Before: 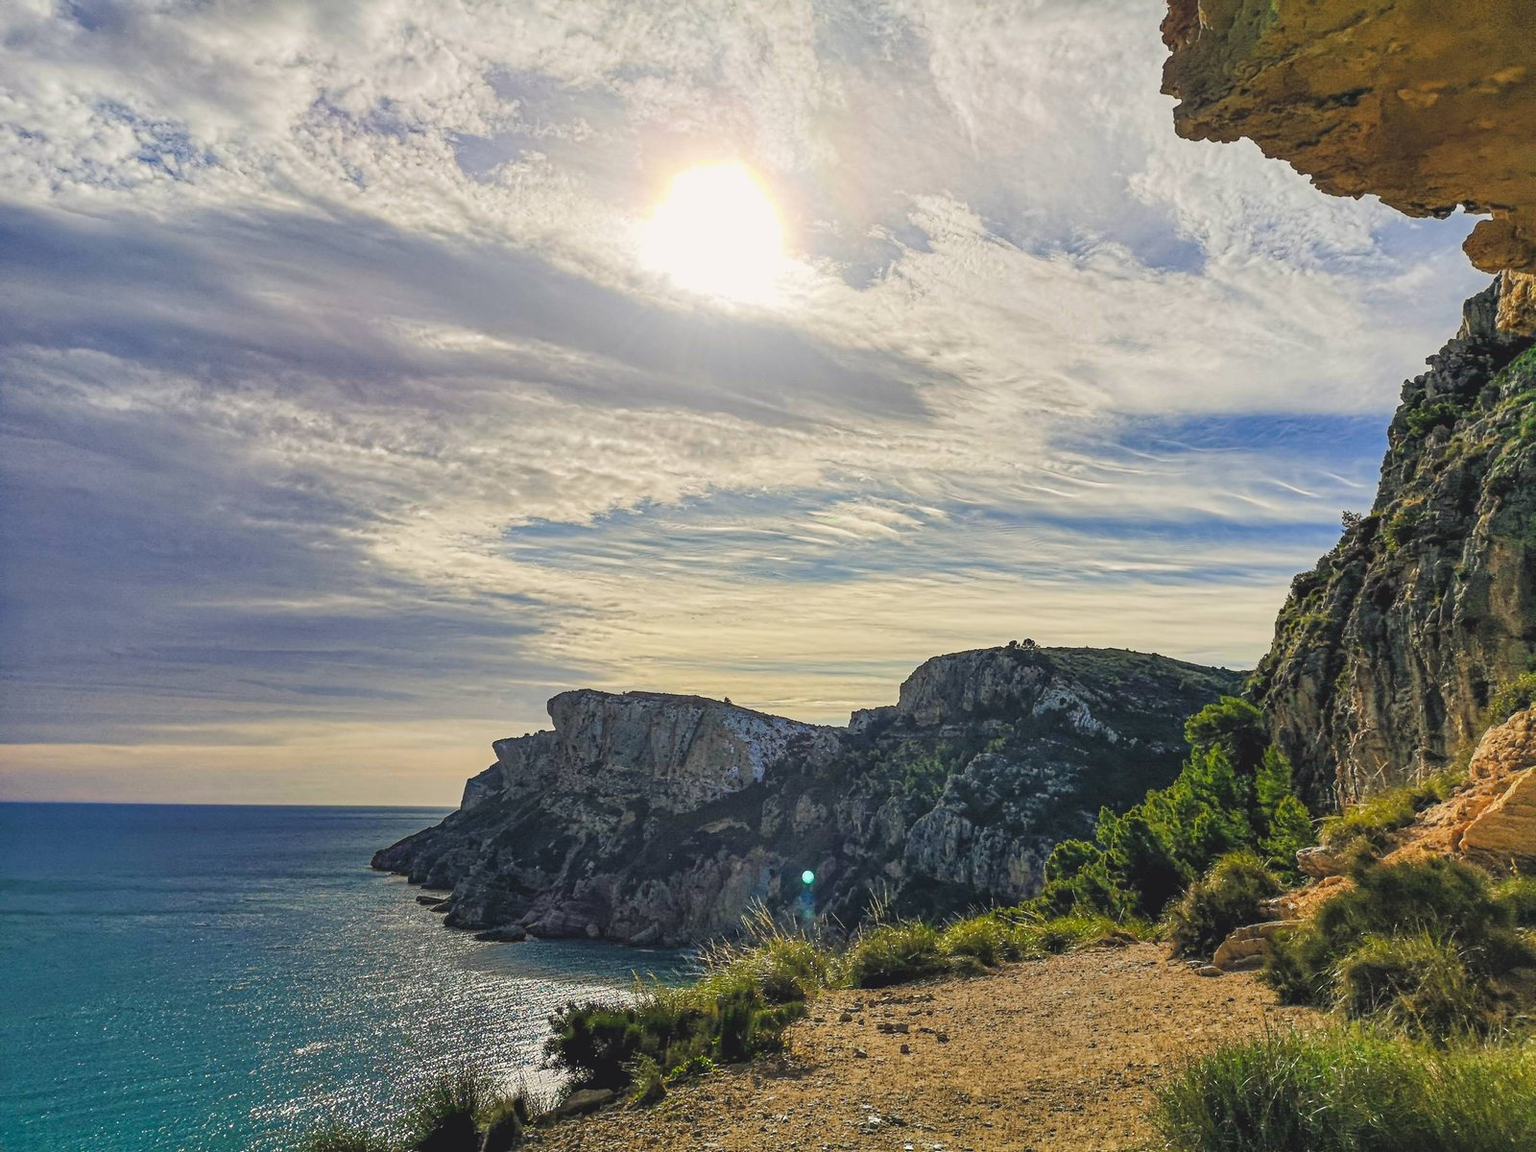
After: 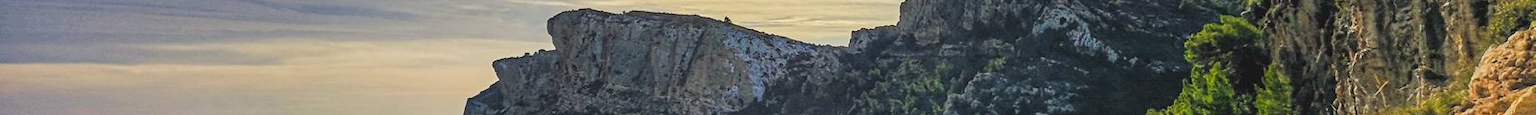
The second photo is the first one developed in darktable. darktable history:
crop and rotate: top 59.084%, bottom 30.916%
exposure: exposure 0.2 EV, compensate highlight preservation false
filmic rgb: black relative exposure -11.35 EV, white relative exposure 3.22 EV, hardness 6.76, color science v6 (2022)
